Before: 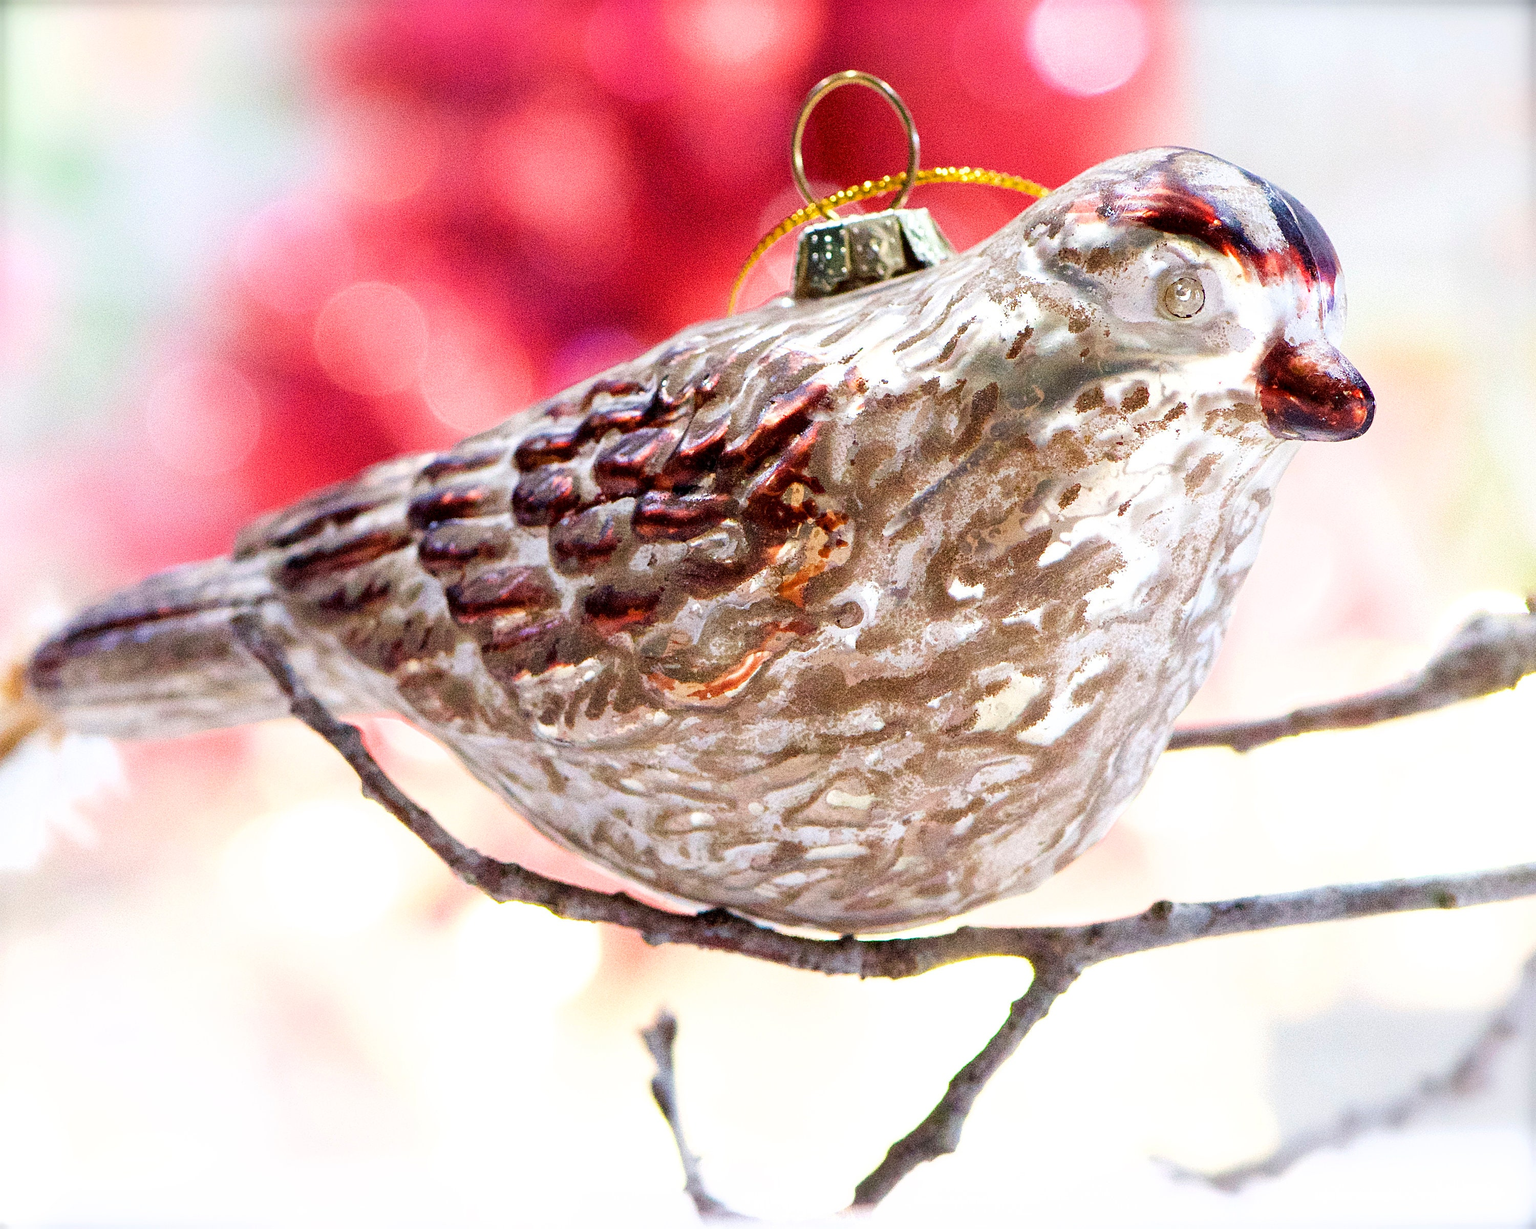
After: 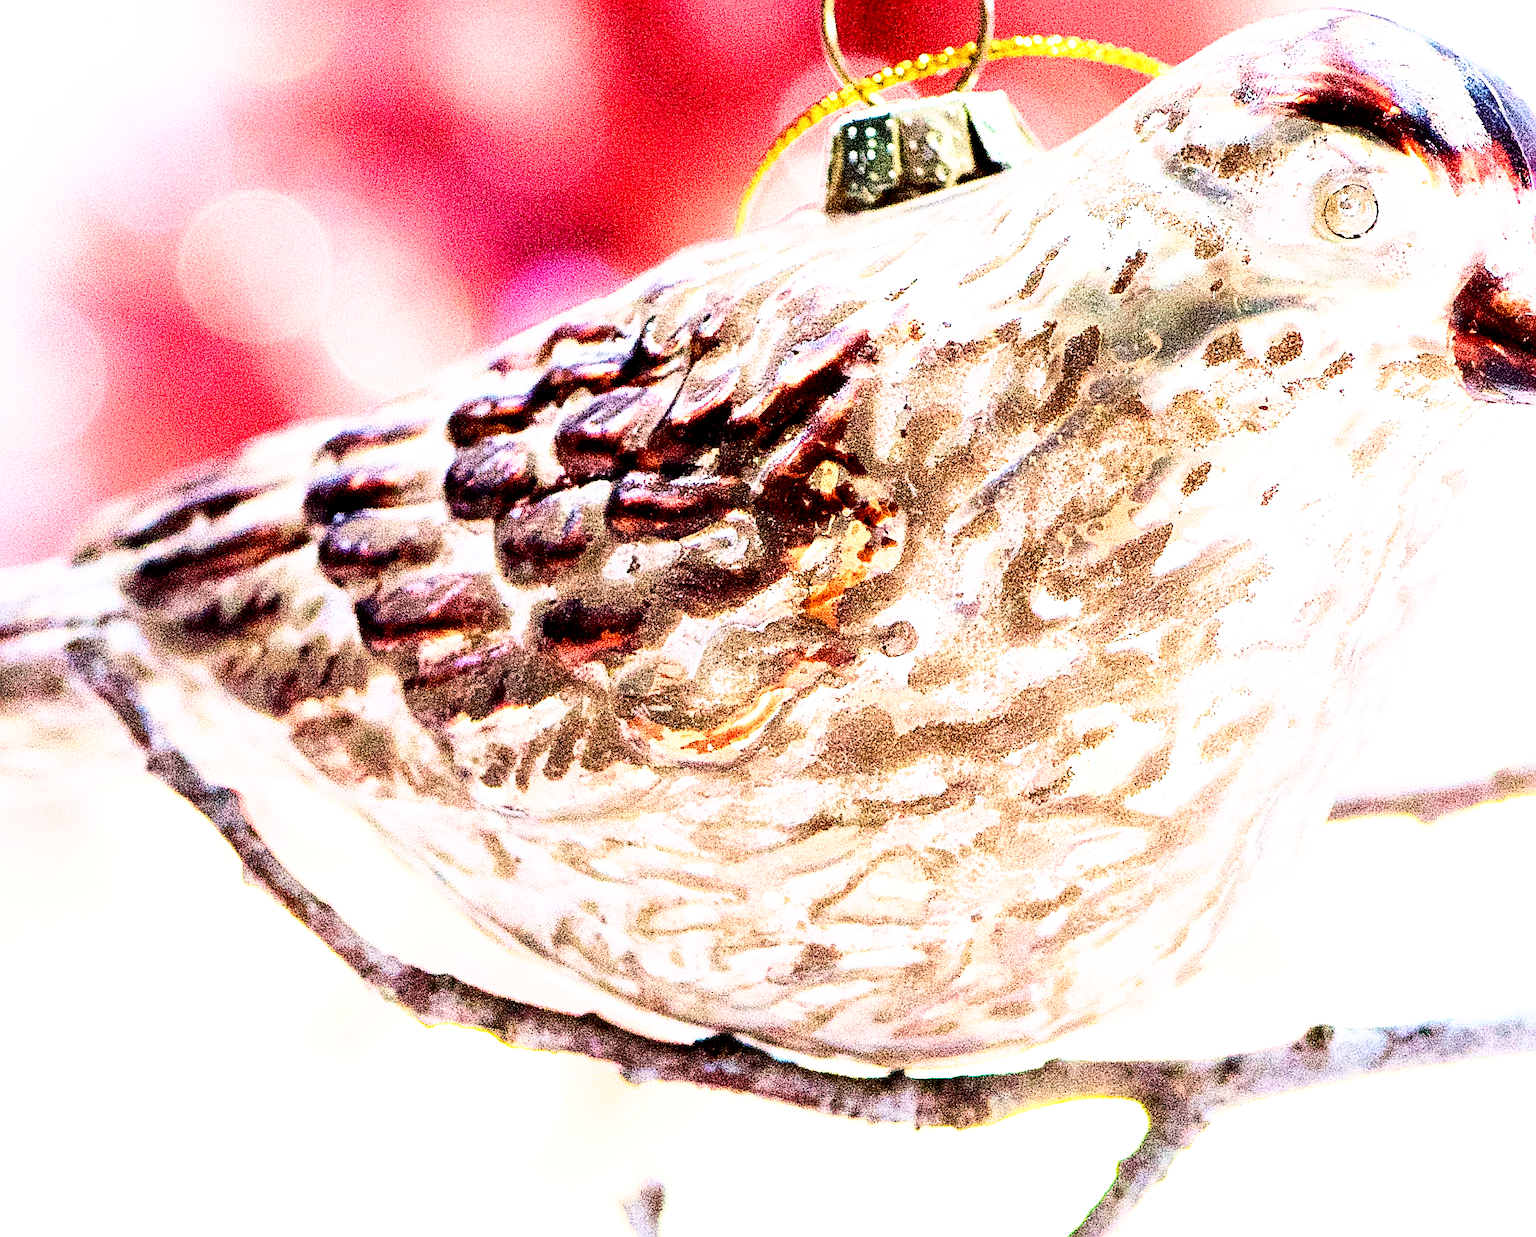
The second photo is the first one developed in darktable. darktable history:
crop and rotate: left 11.867%, top 11.466%, right 13.927%, bottom 13.773%
exposure: black level correction 0.01, exposure 0.017 EV, compensate highlight preservation false
sharpen: on, module defaults
base curve: curves: ch0 [(0, 0) (0.557, 0.834) (1, 1)], preserve colors none
tone equalizer: -8 EV -0.392 EV, -7 EV -0.365 EV, -6 EV -0.358 EV, -5 EV -0.232 EV, -3 EV 0.189 EV, -2 EV 0.327 EV, -1 EV 0.396 EV, +0 EV 0.41 EV
velvia: on, module defaults
contrast brightness saturation: contrast 0.279
